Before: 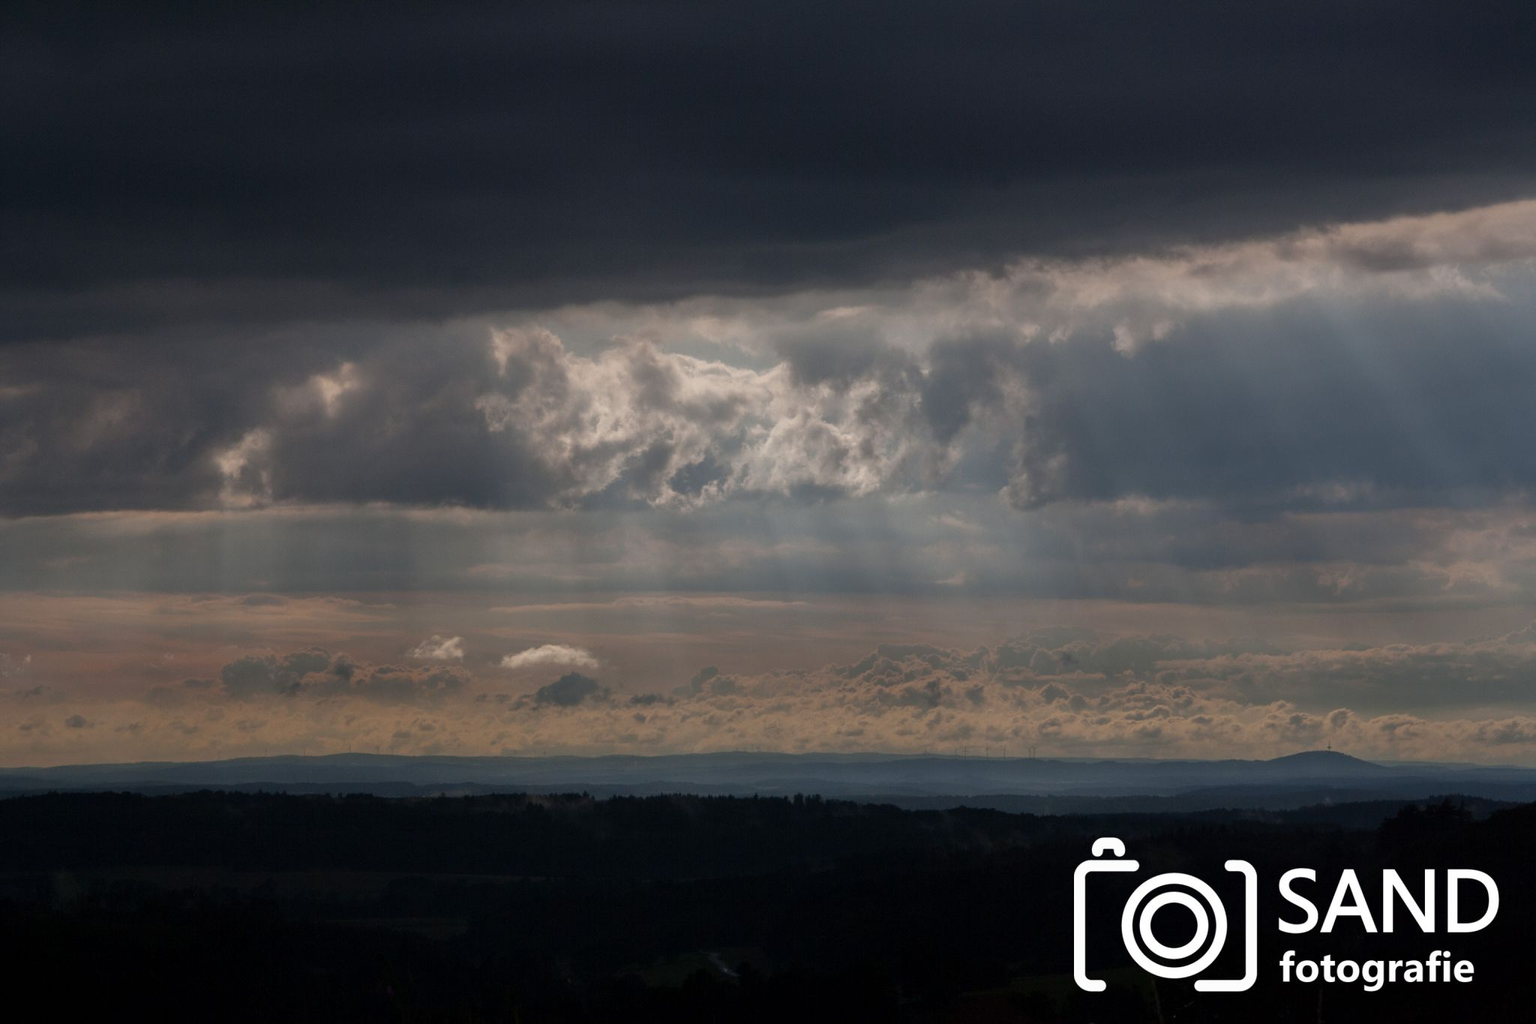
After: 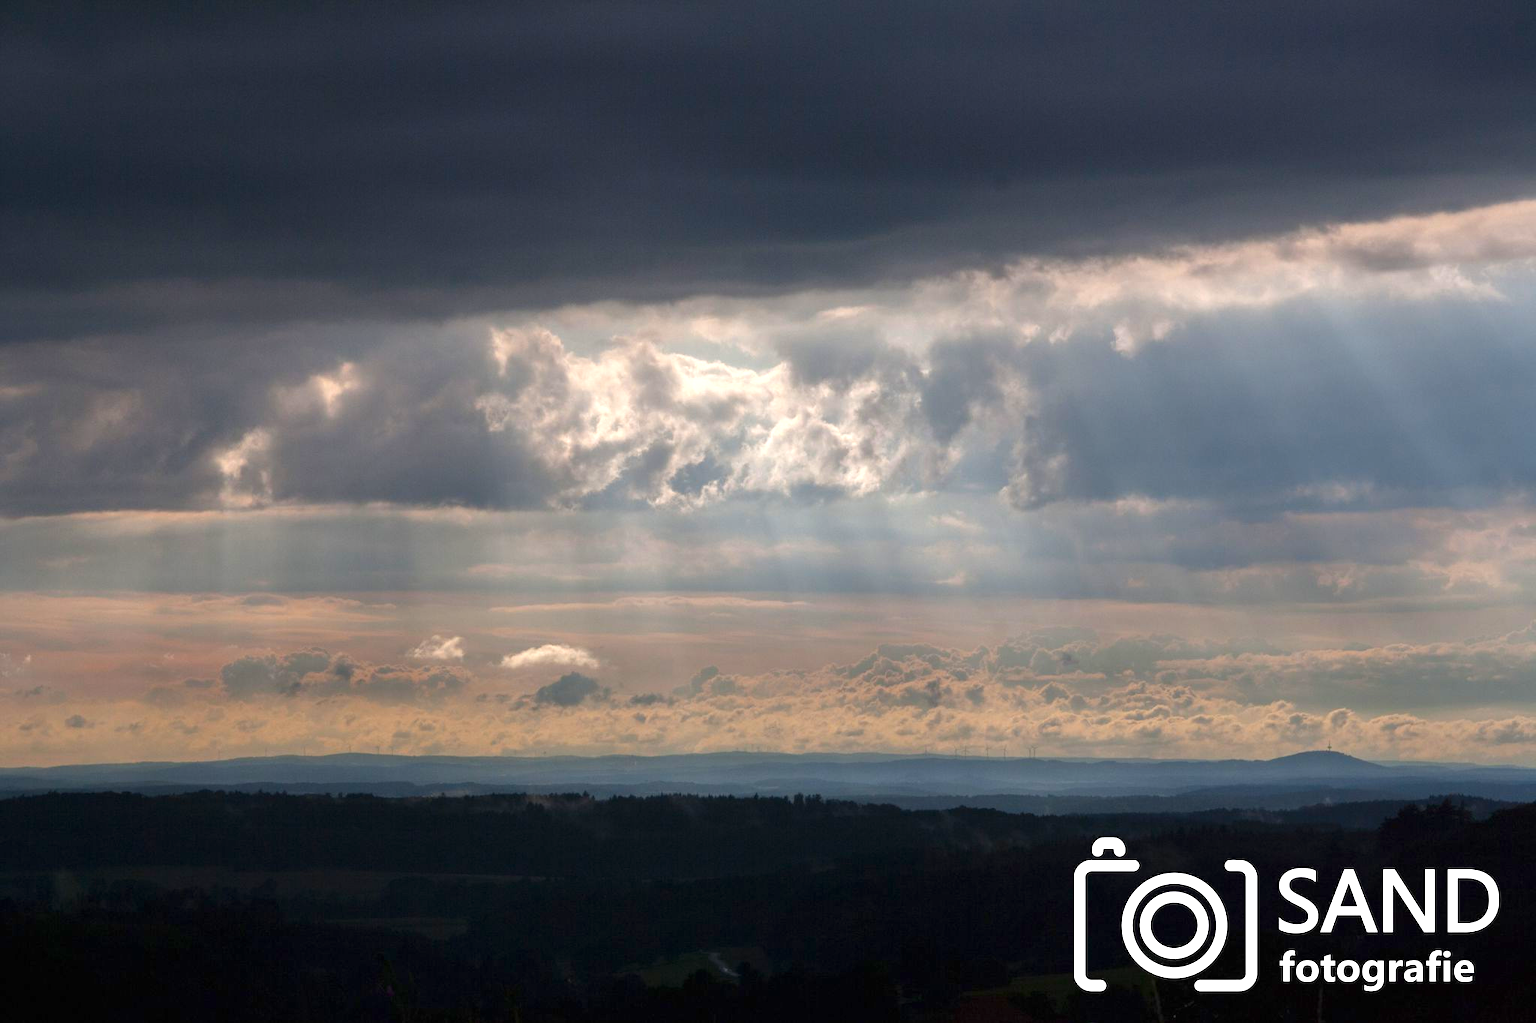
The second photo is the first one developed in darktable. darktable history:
contrast brightness saturation: saturation 0.18
exposure: black level correction 0, exposure 1.1 EV, compensate highlight preservation false
